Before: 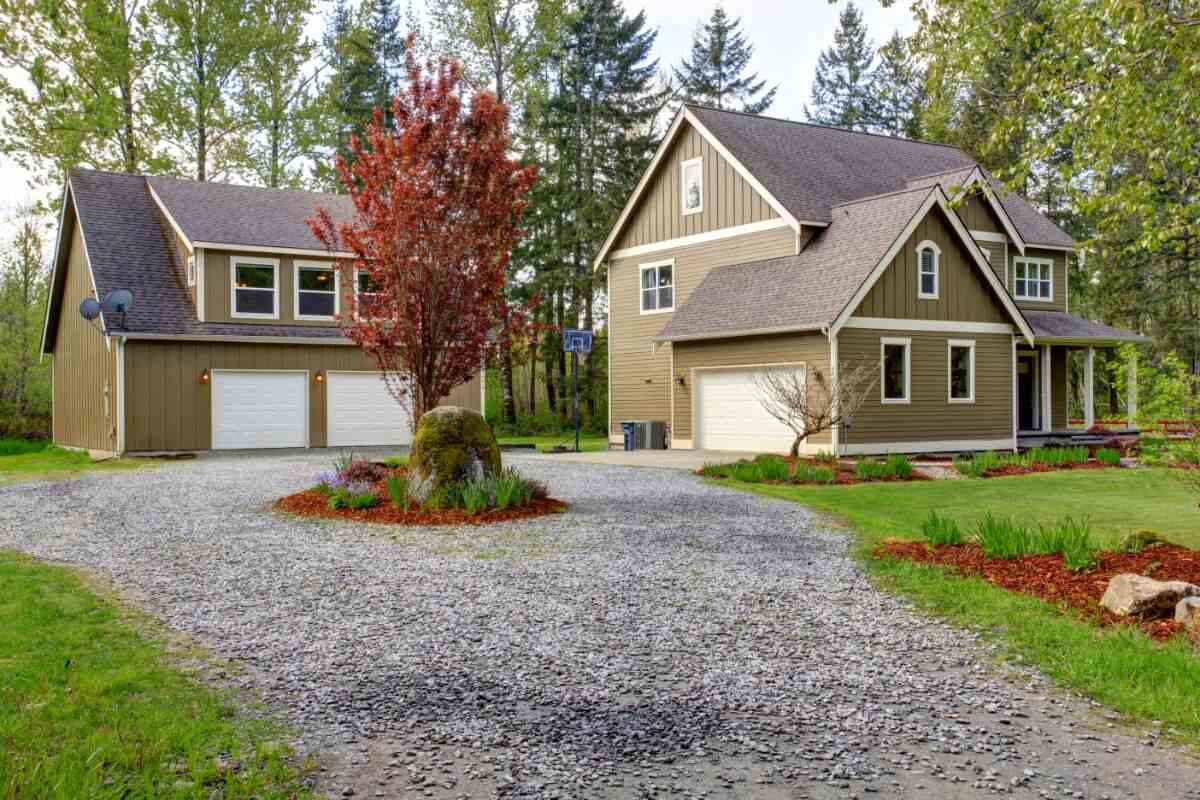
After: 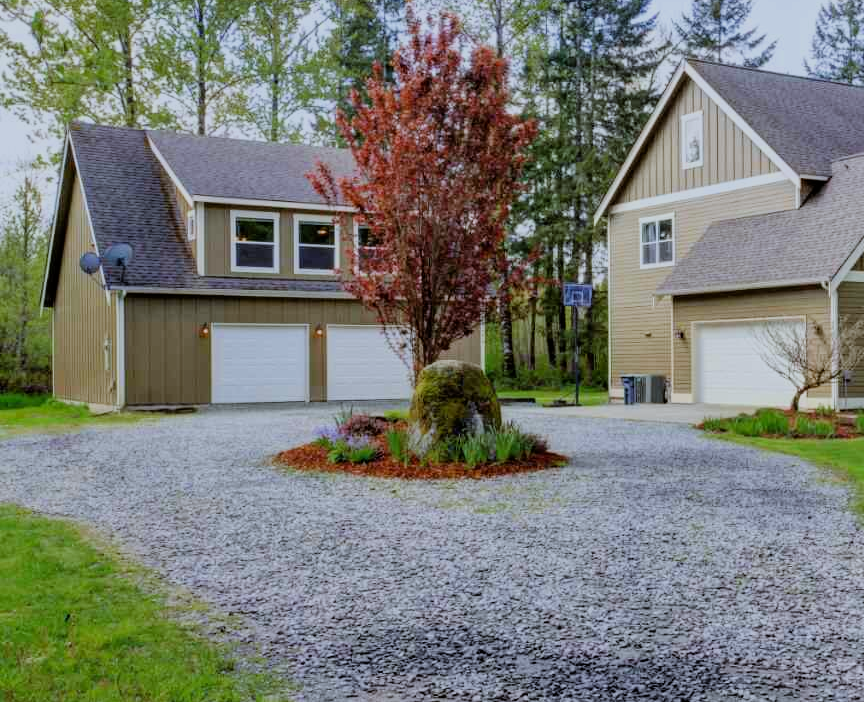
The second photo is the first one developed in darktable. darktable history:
white balance: red 0.931, blue 1.11
filmic rgb: black relative exposure -7.65 EV, white relative exposure 4.56 EV, hardness 3.61
crop: top 5.803%, right 27.864%, bottom 5.804%
